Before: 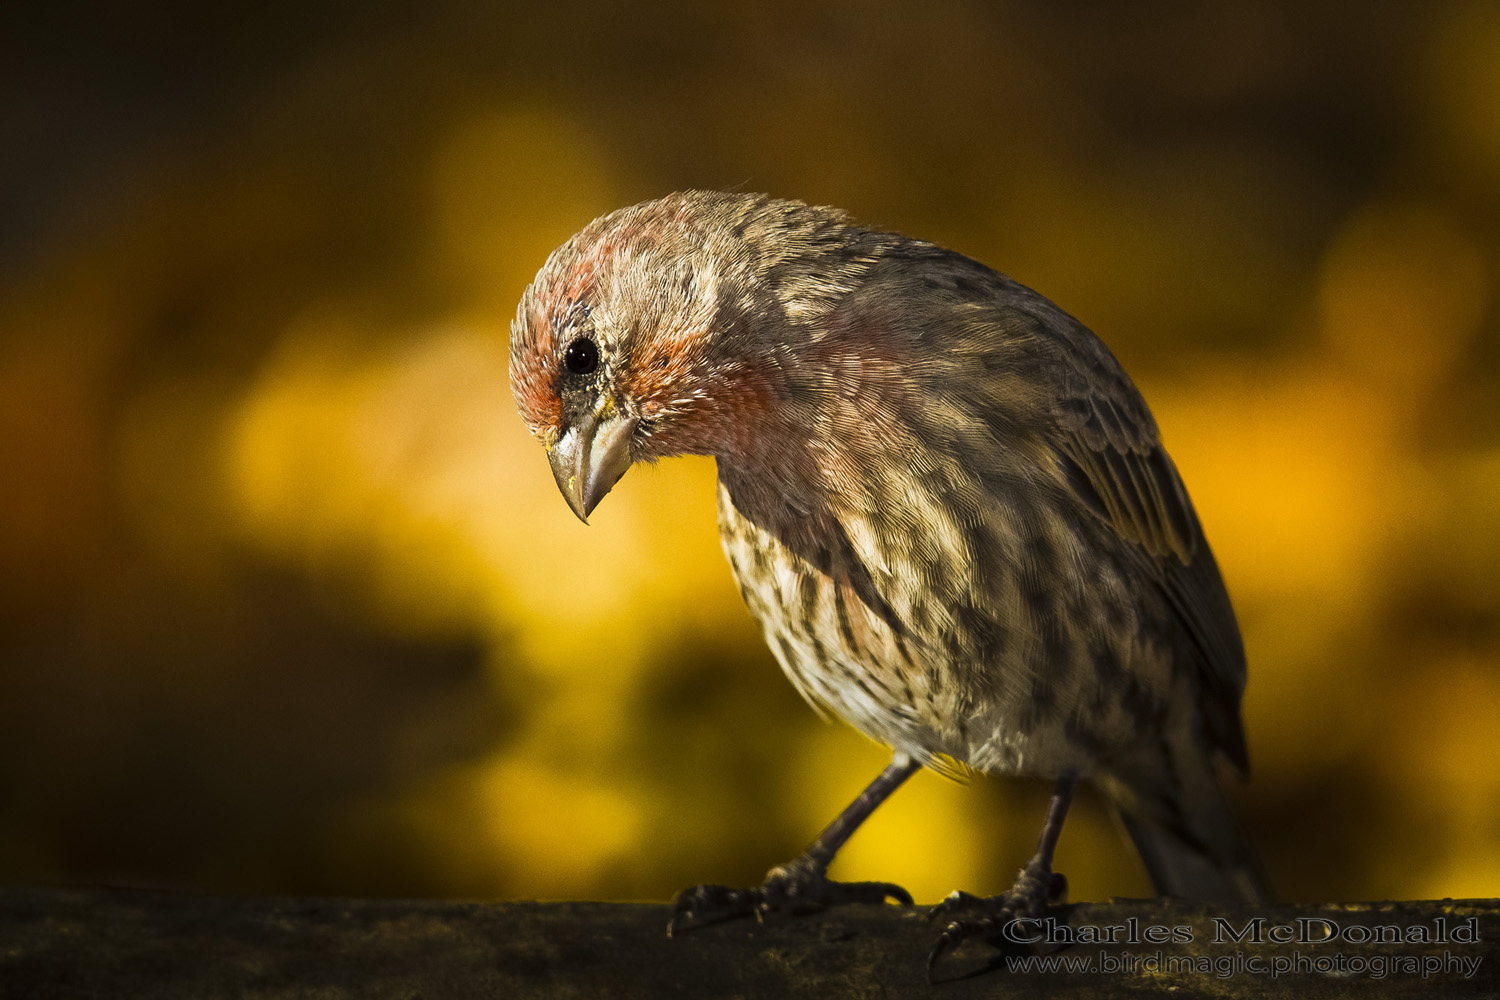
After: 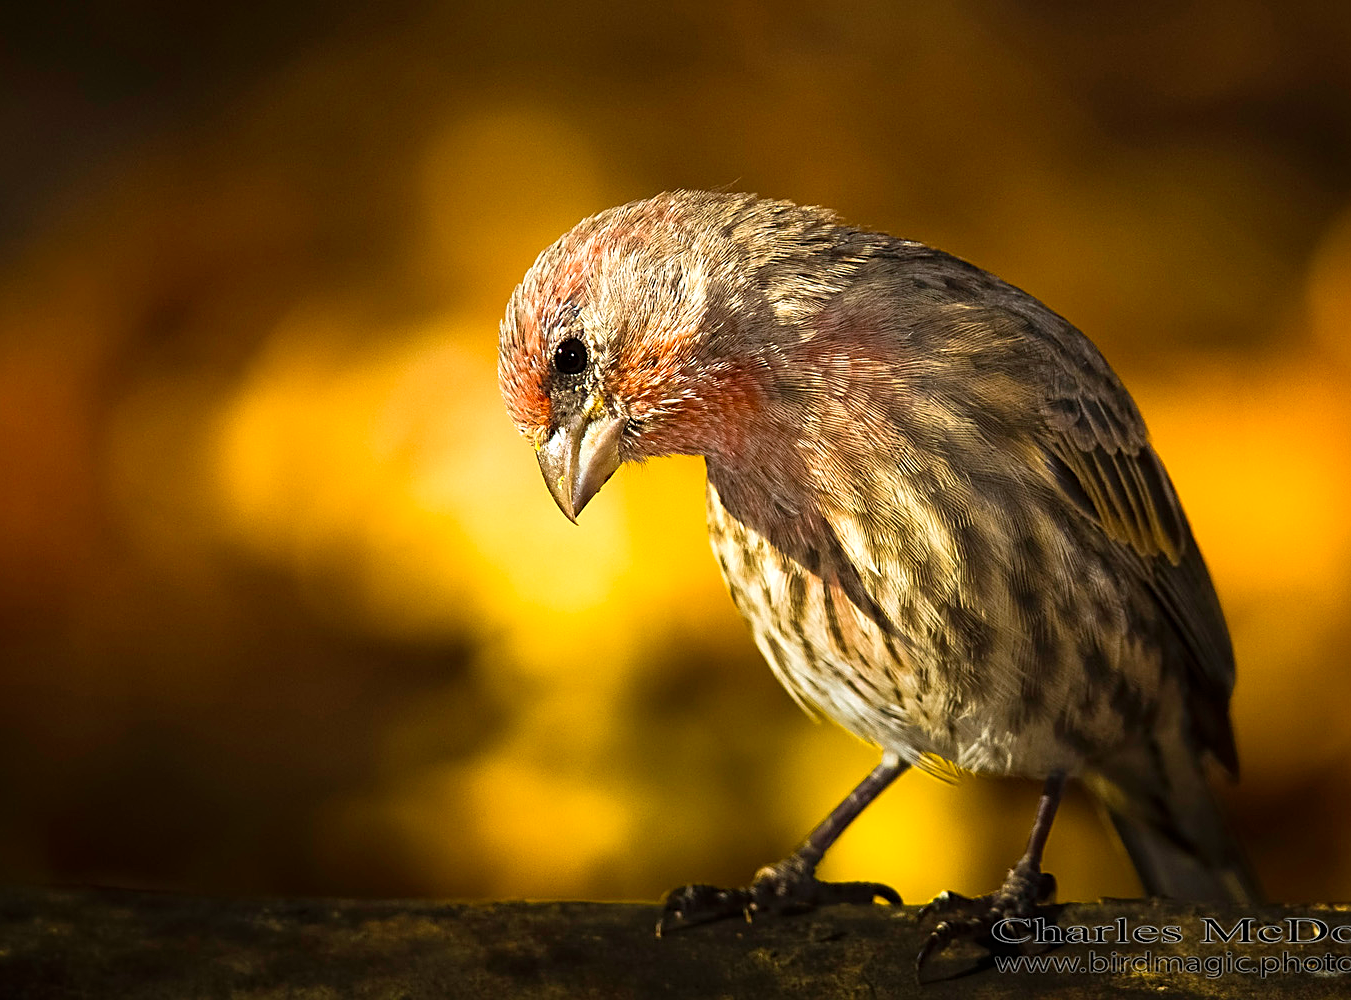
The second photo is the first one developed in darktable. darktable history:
crop and rotate: left 0.856%, right 9.06%
sharpen: on, module defaults
levels: levels [0, 0.435, 0.917]
